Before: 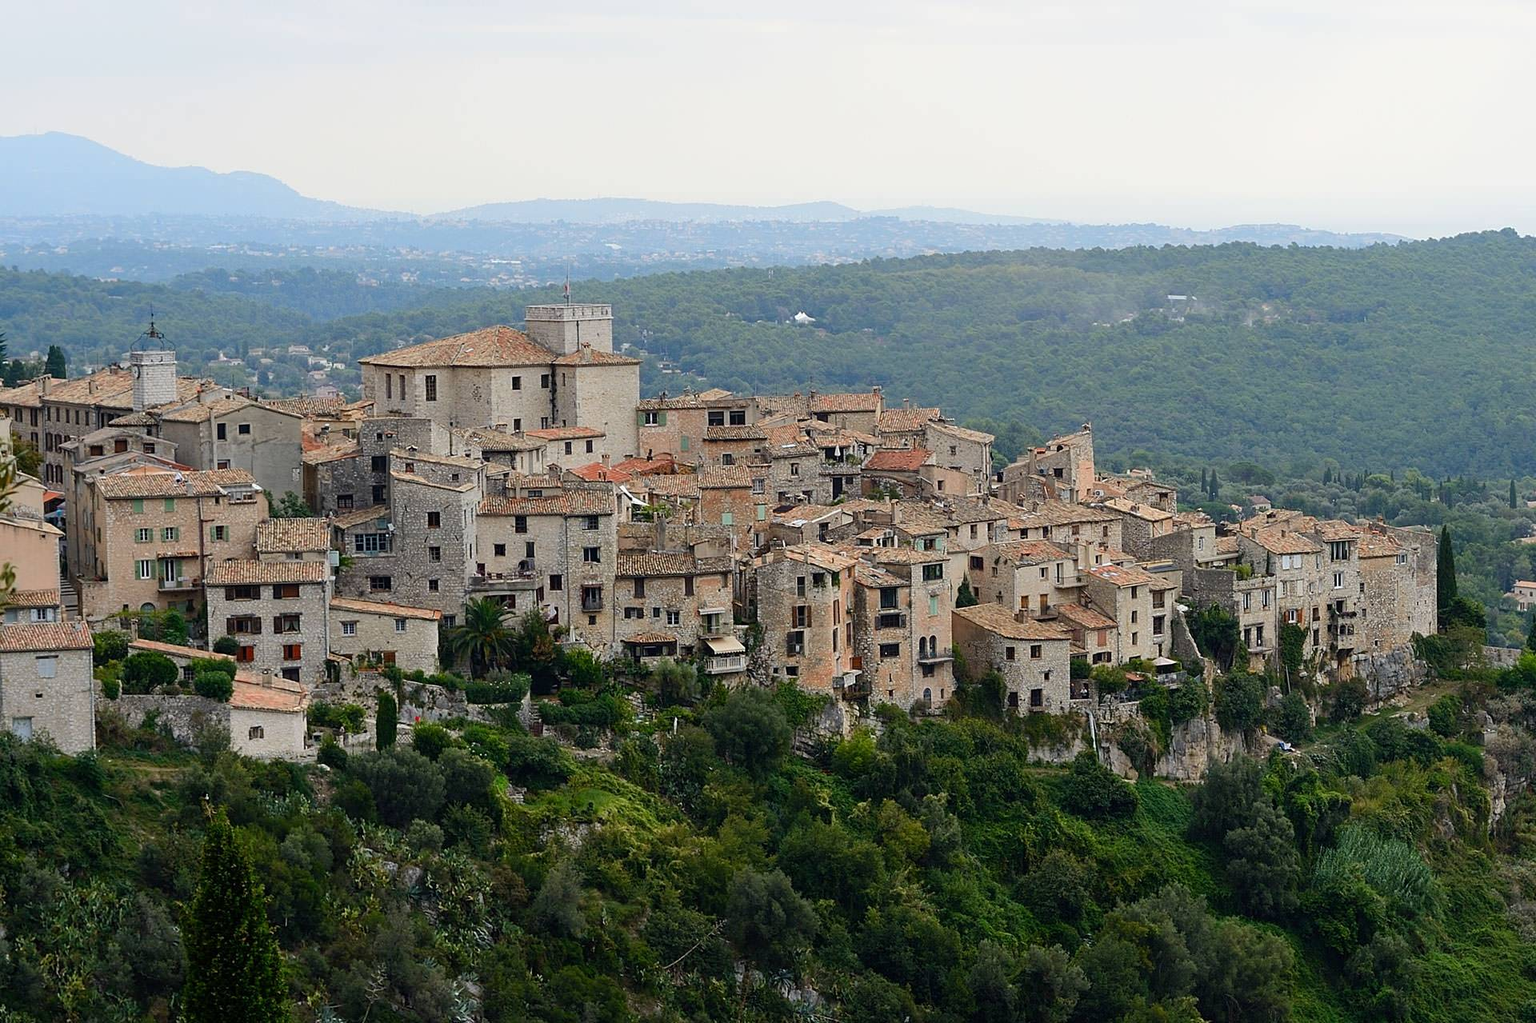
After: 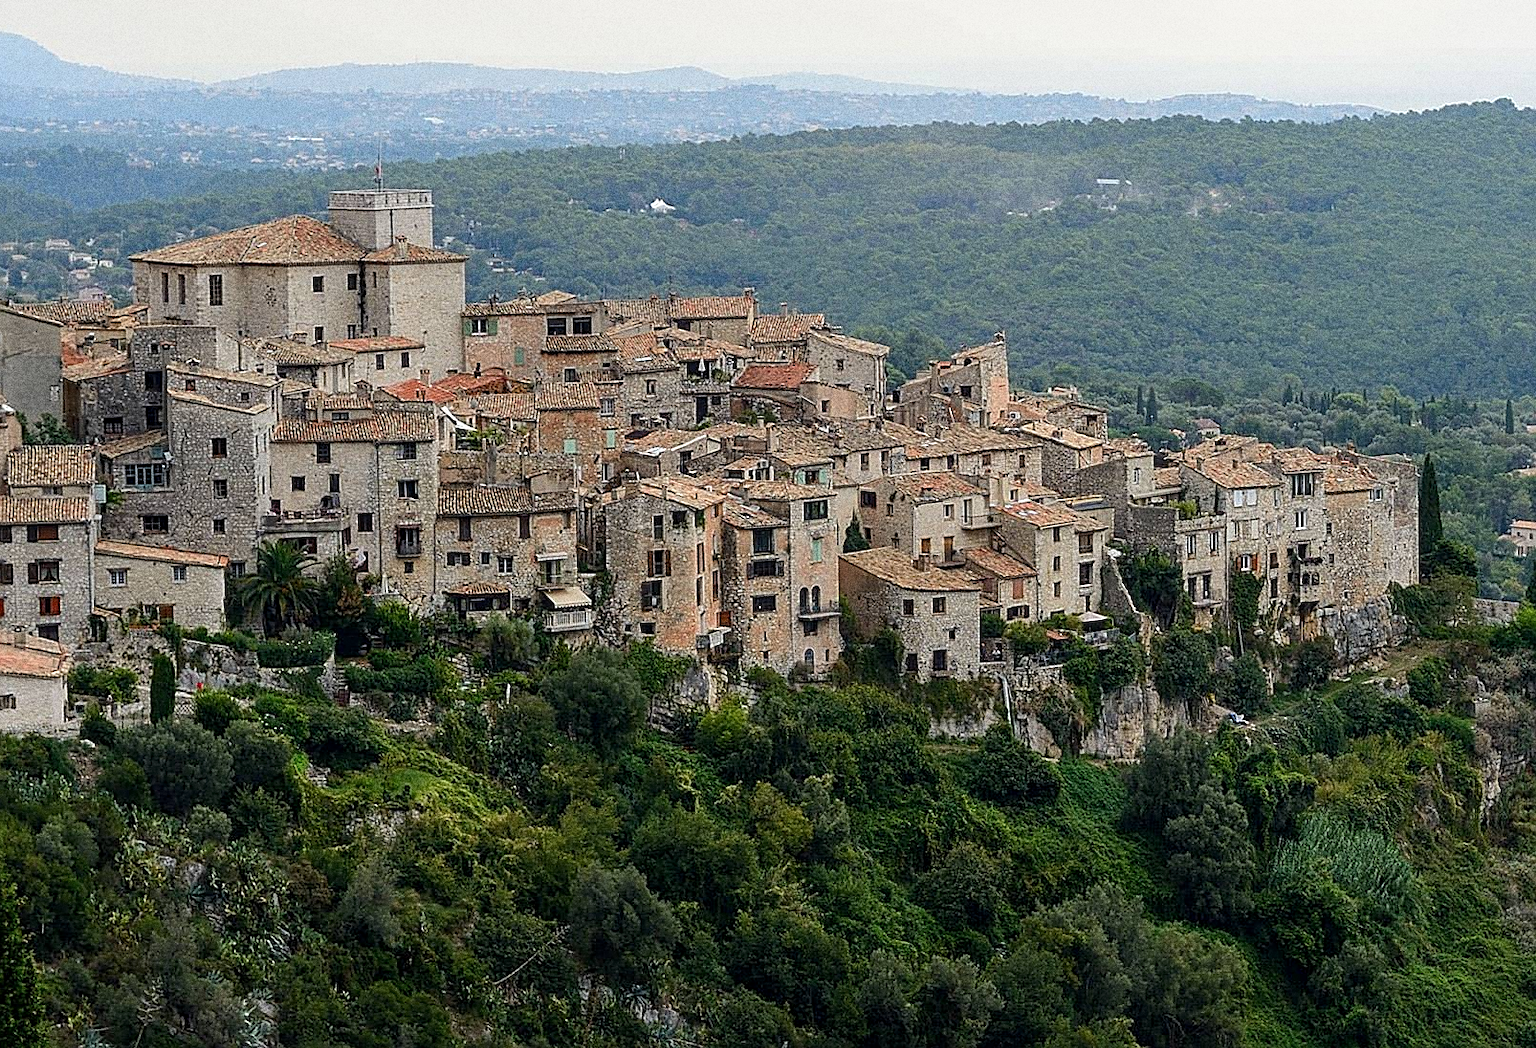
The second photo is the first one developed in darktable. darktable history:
local contrast: on, module defaults
sharpen: on, module defaults
crop: left 16.315%, top 14.246%
grain: strength 49.07%
